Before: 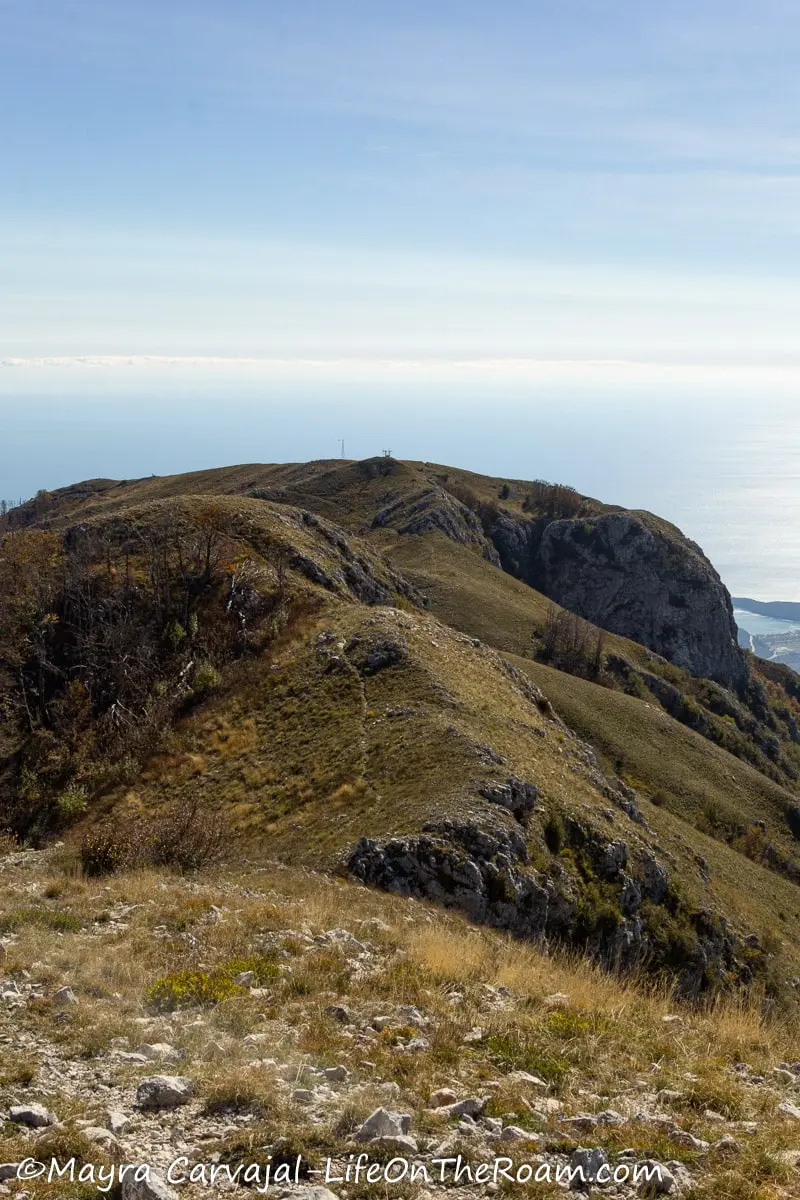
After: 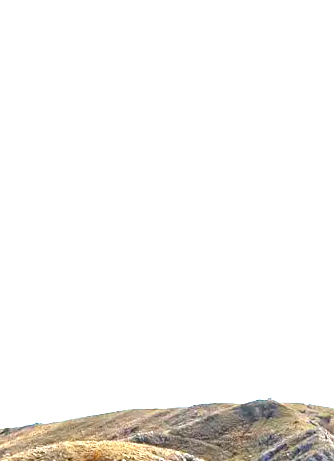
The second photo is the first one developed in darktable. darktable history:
rotate and perspective: rotation -1.17°, automatic cropping off
exposure: black level correction 0.001, exposure 2.607 EV, compensate exposure bias true, compensate highlight preservation false
crop: left 15.452%, top 5.459%, right 43.956%, bottom 56.62%
